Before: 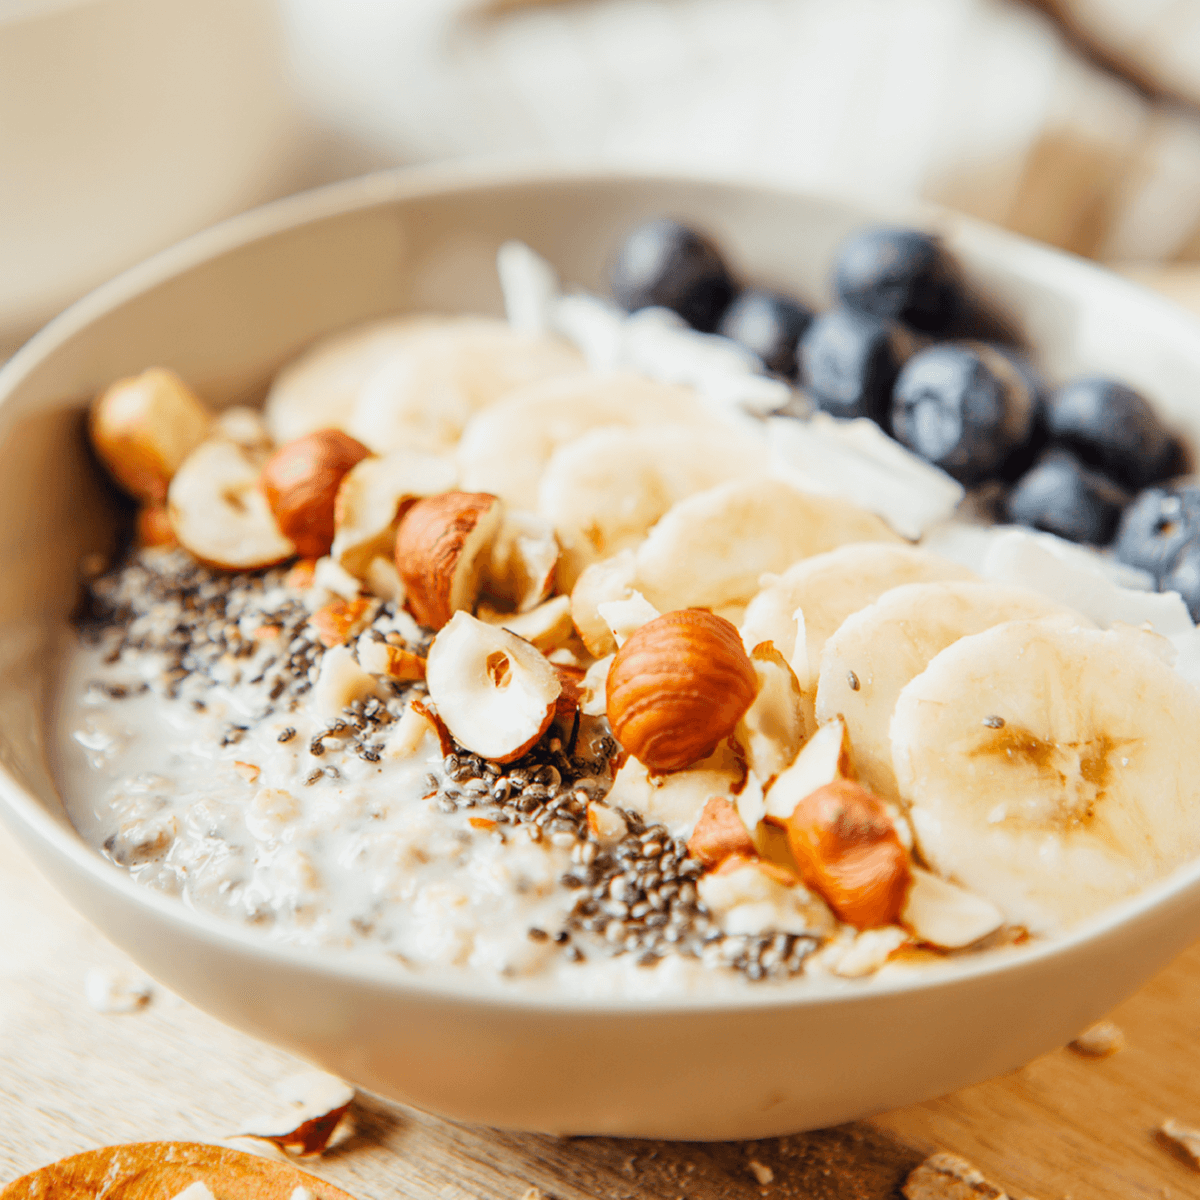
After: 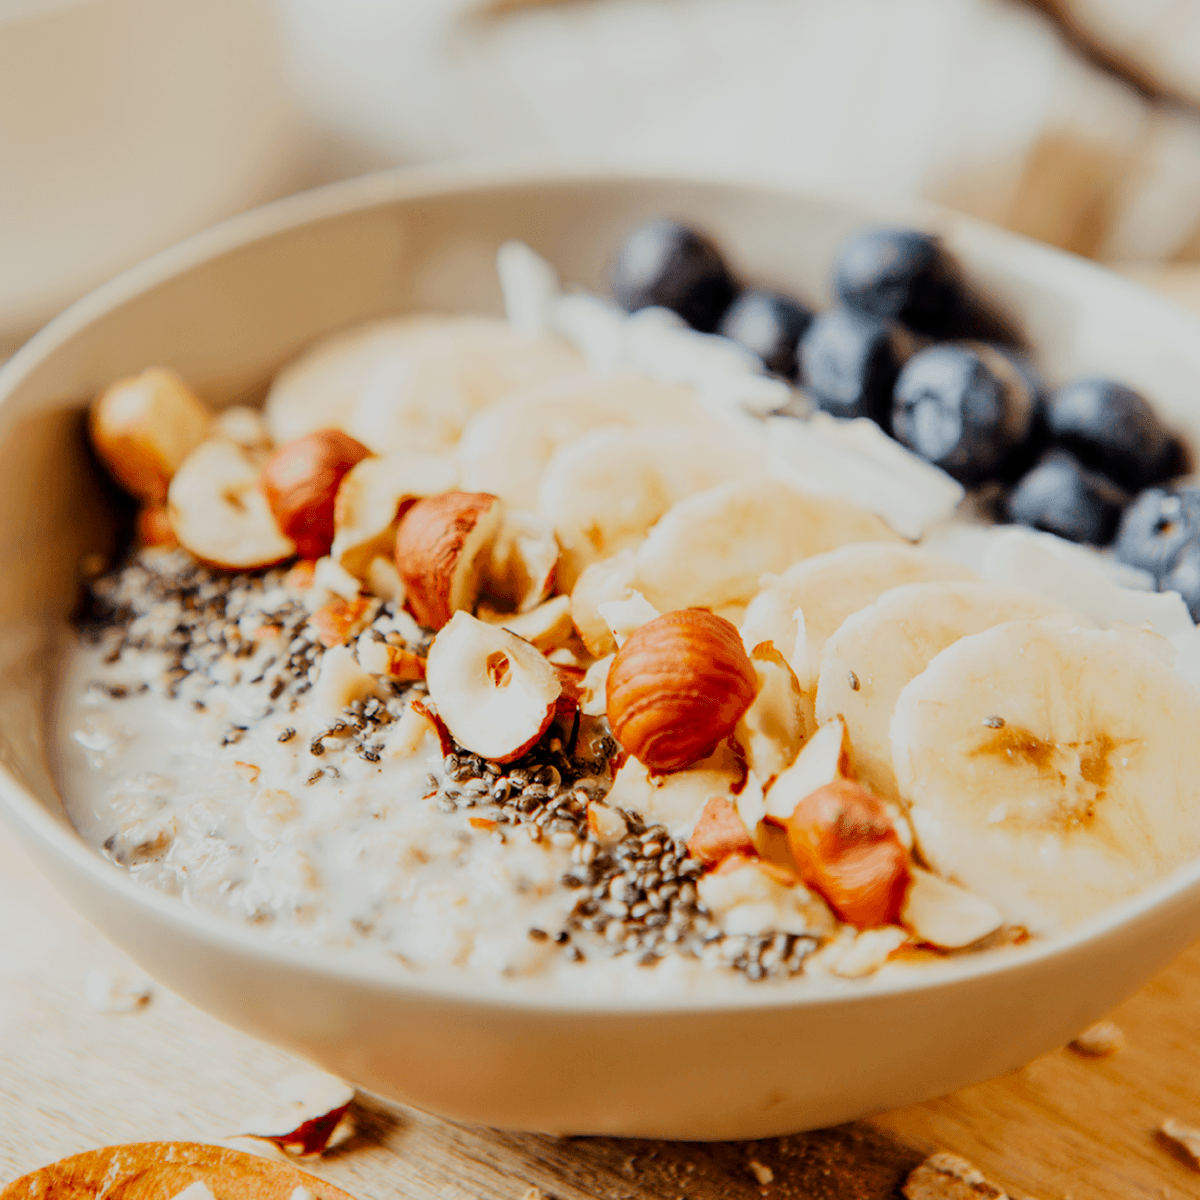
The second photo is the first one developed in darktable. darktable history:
filmic rgb: black relative exposure -7.65 EV, white relative exposure 4.56 EV, hardness 3.61
contrast brightness saturation: contrast 0.13, brightness -0.05, saturation 0.16
